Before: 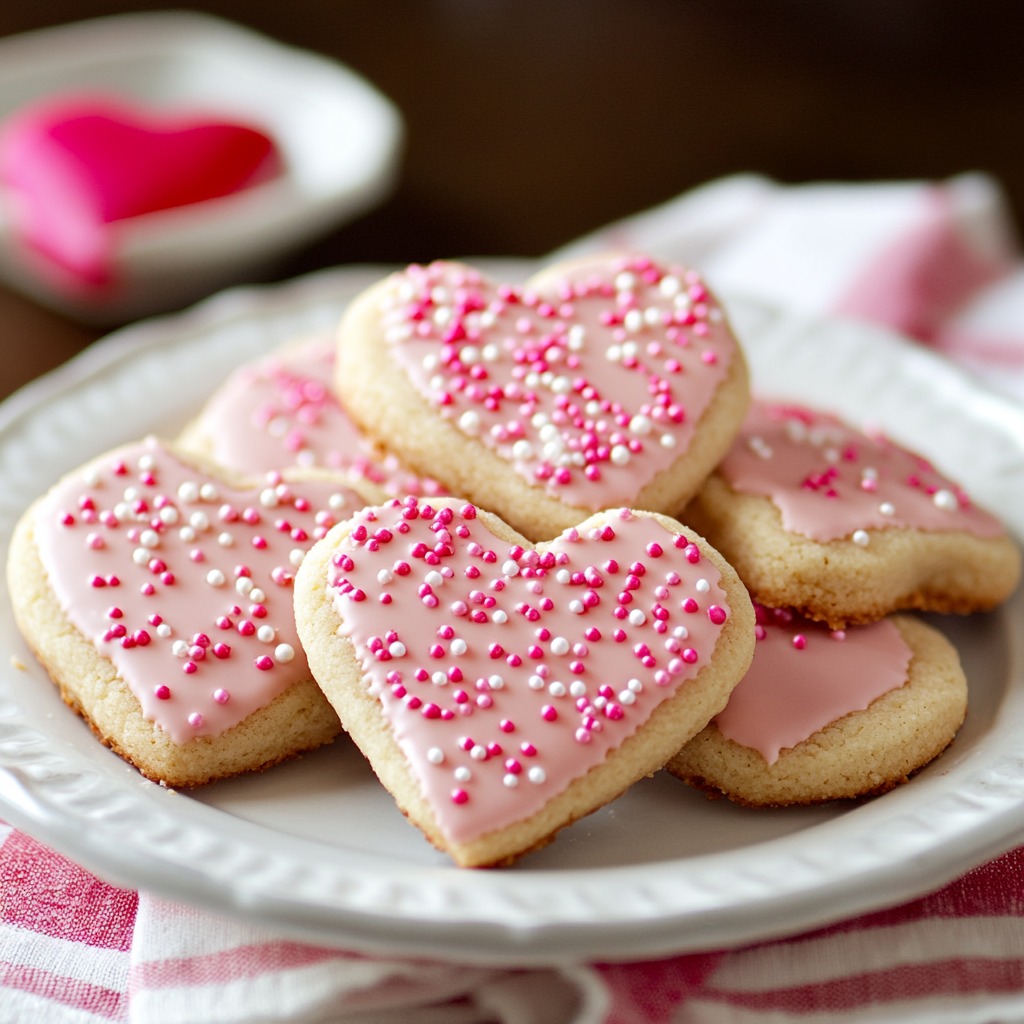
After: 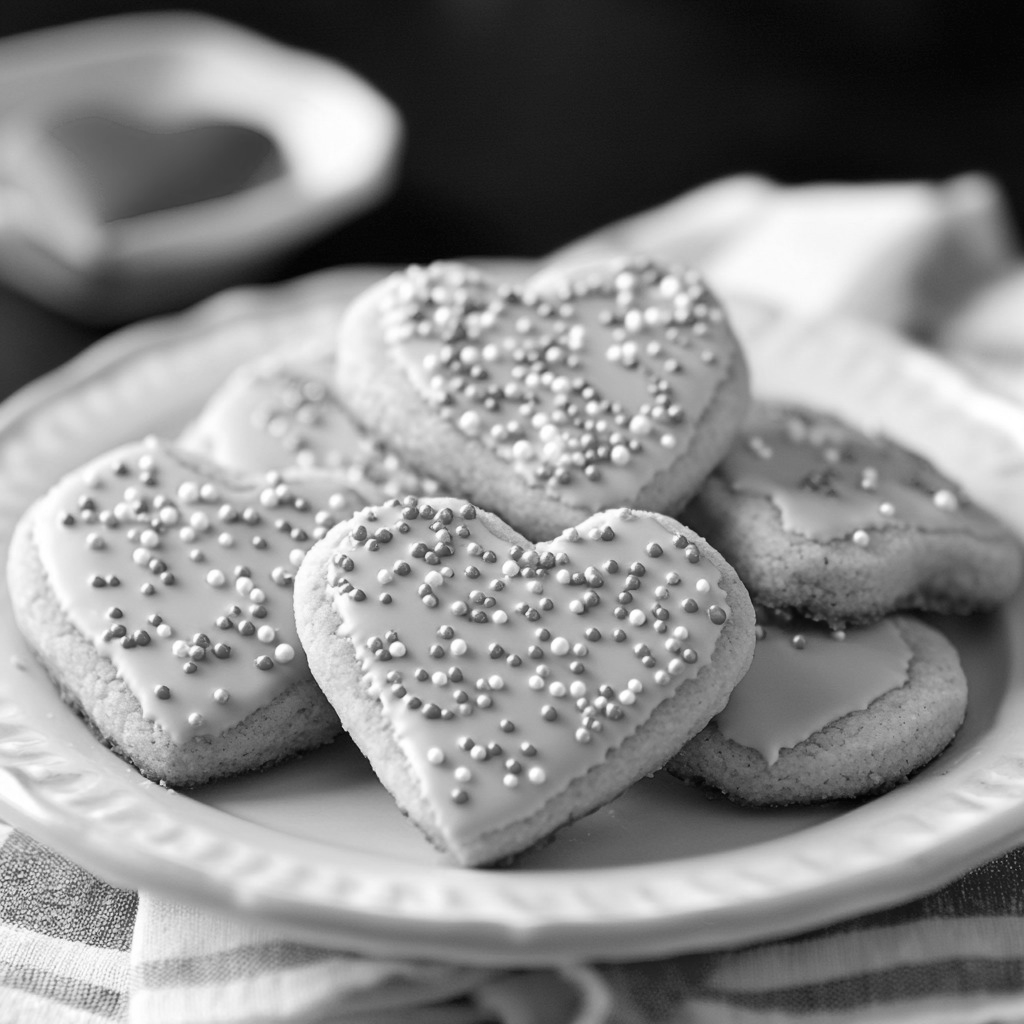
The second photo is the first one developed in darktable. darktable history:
color calibration: output gray [0.253, 0.26, 0.487, 0], illuminant as shot in camera, x 0.369, y 0.376, temperature 4324.17 K
